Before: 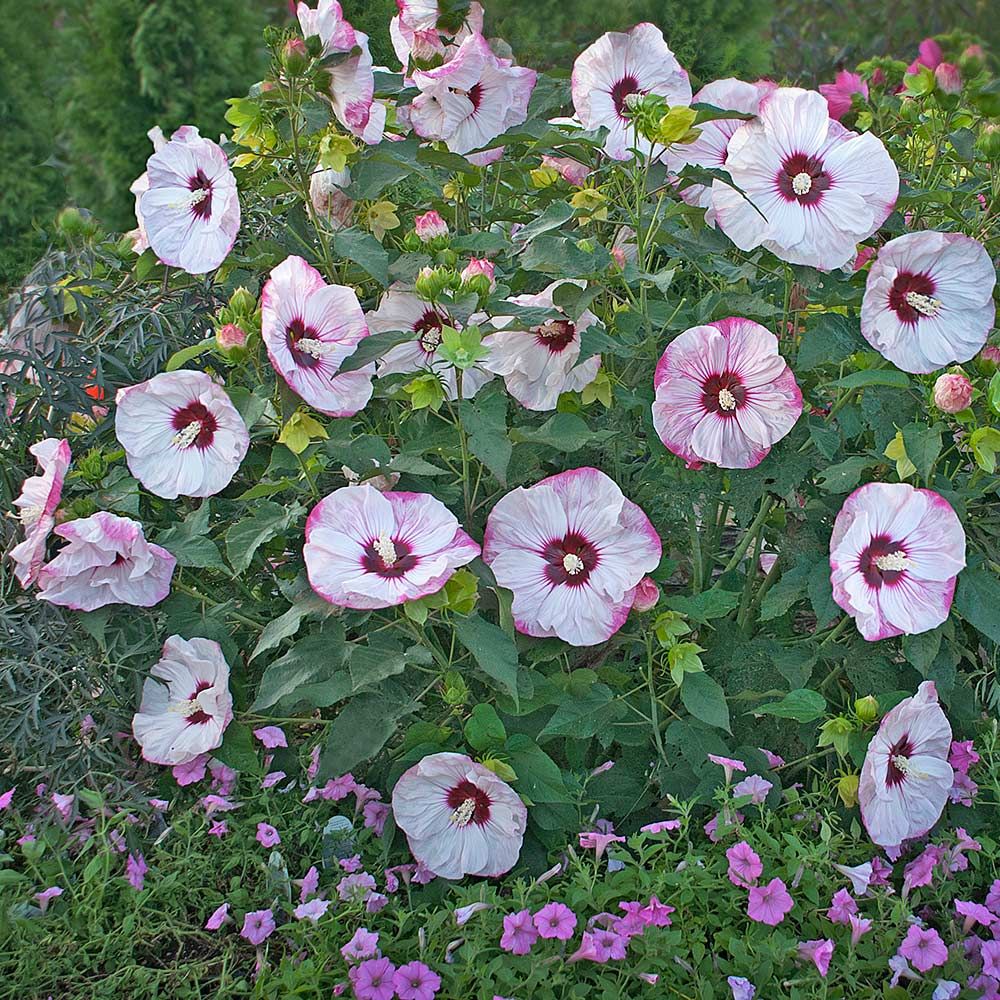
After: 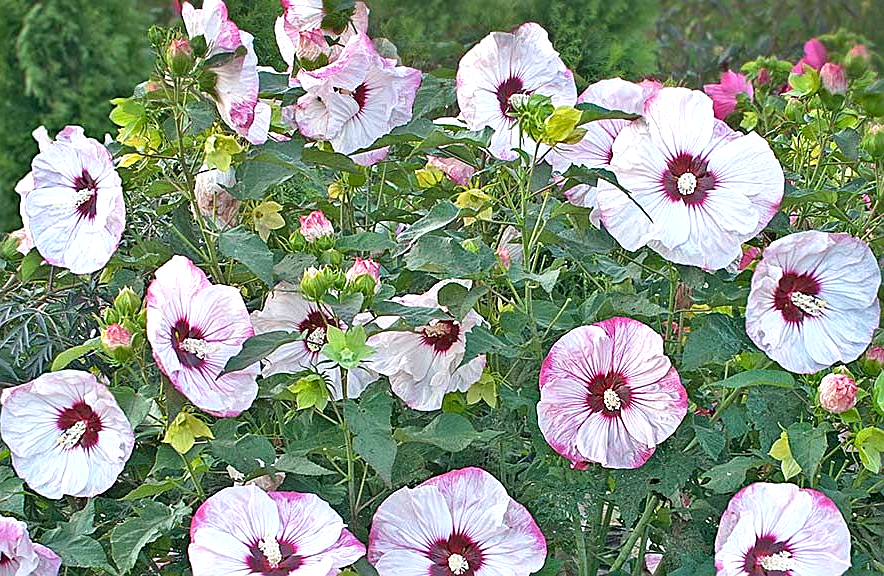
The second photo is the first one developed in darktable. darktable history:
crop and rotate: left 11.51%, bottom 42.349%
exposure: black level correction 0.001, exposure 0.499 EV, compensate exposure bias true, compensate highlight preservation false
sharpen: on, module defaults
local contrast: mode bilateral grid, contrast 20, coarseness 50, detail 119%, midtone range 0.2
